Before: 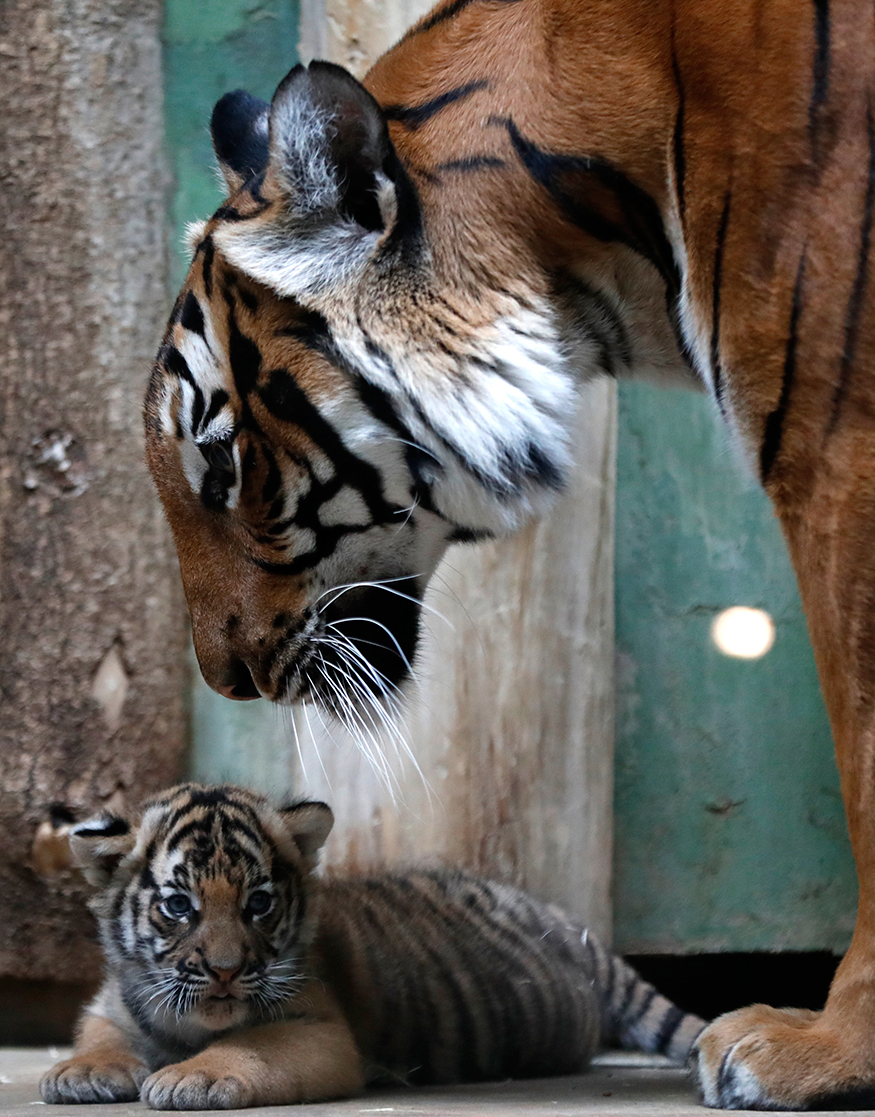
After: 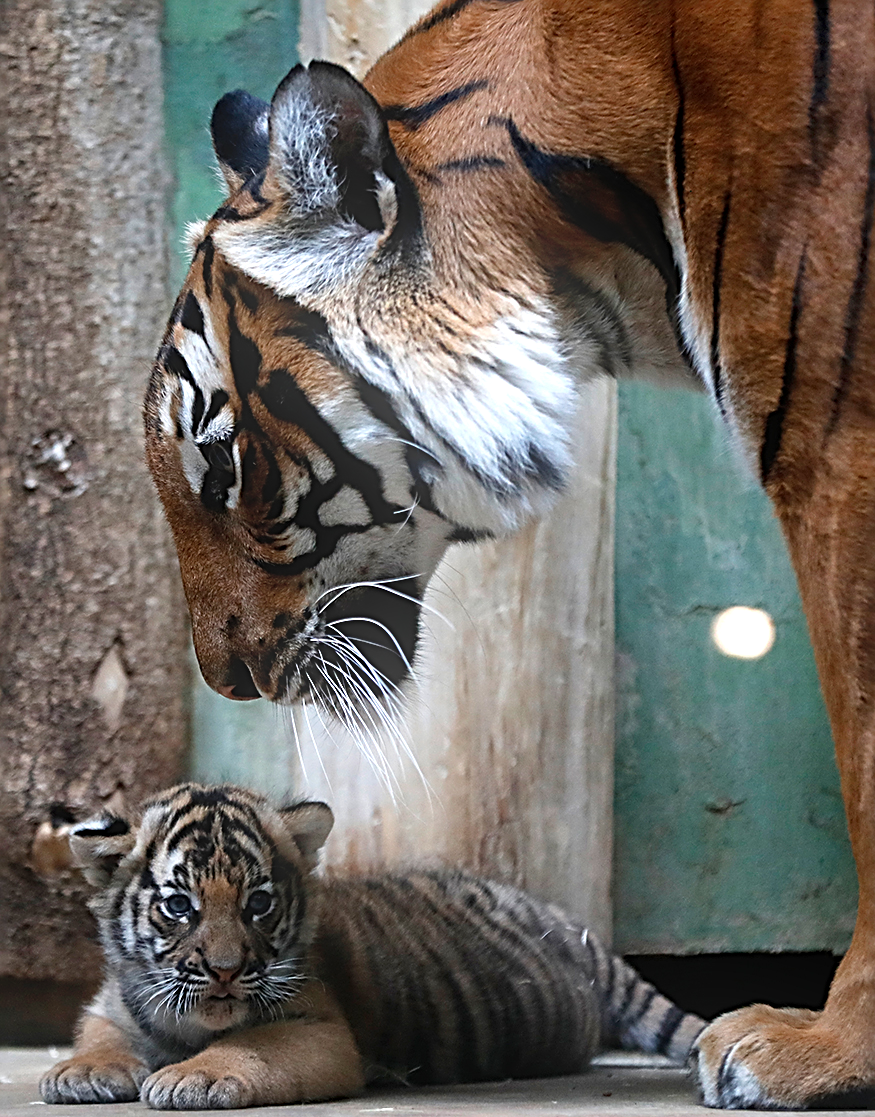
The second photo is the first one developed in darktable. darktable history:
bloom: on, module defaults
sharpen: radius 3.025, amount 0.757
color correction: highlights a* 0.003, highlights b* -0.283
exposure: exposure 0.161 EV, compensate highlight preservation false
